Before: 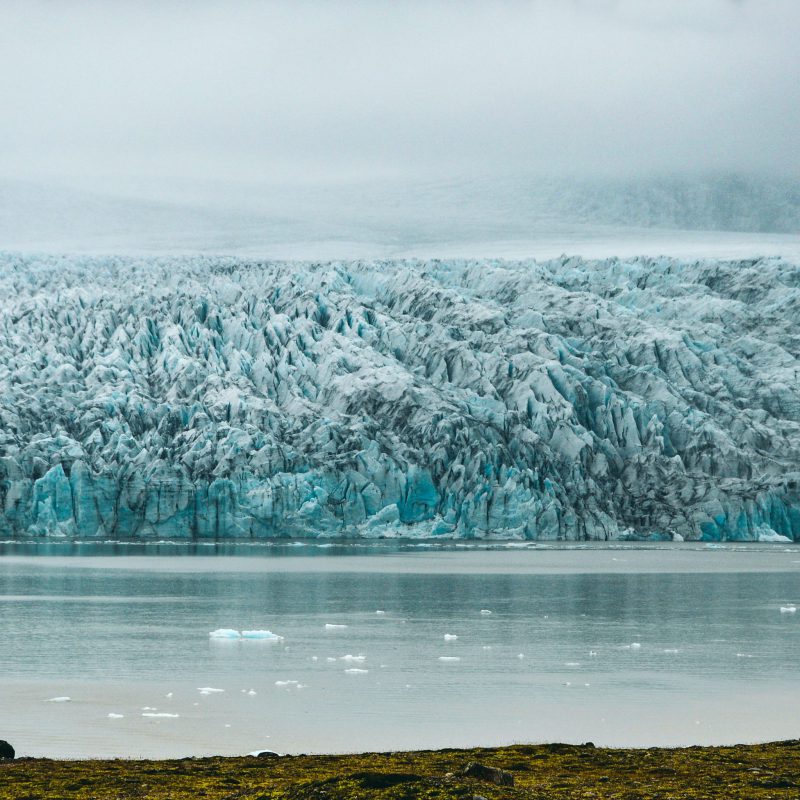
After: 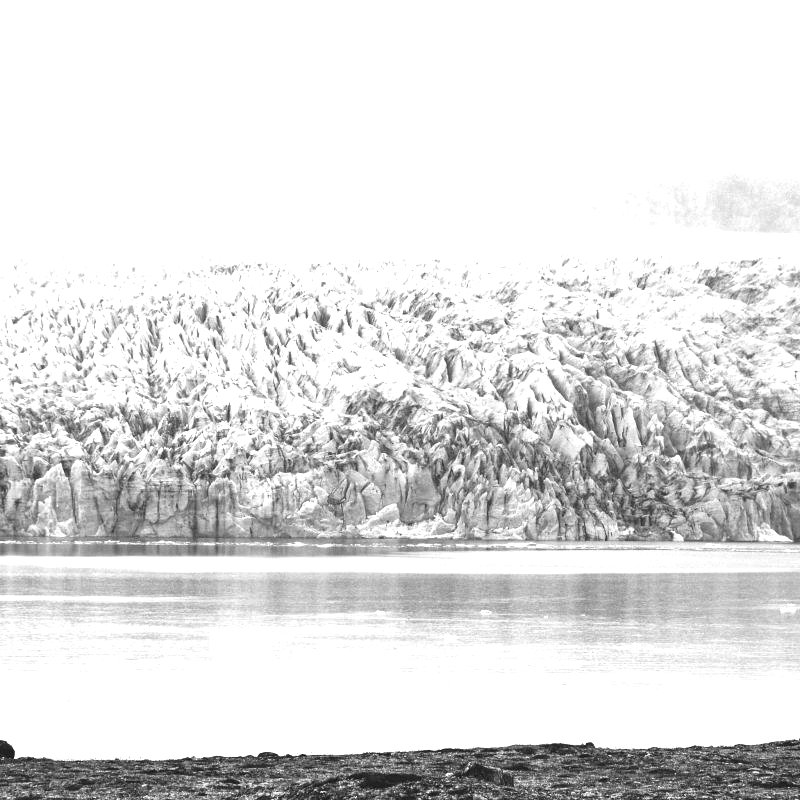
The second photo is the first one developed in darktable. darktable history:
exposure: black level correction 0, exposure 1.45 EV, compensate exposure bias true, compensate highlight preservation false
monochrome: a 32, b 64, size 2.3
